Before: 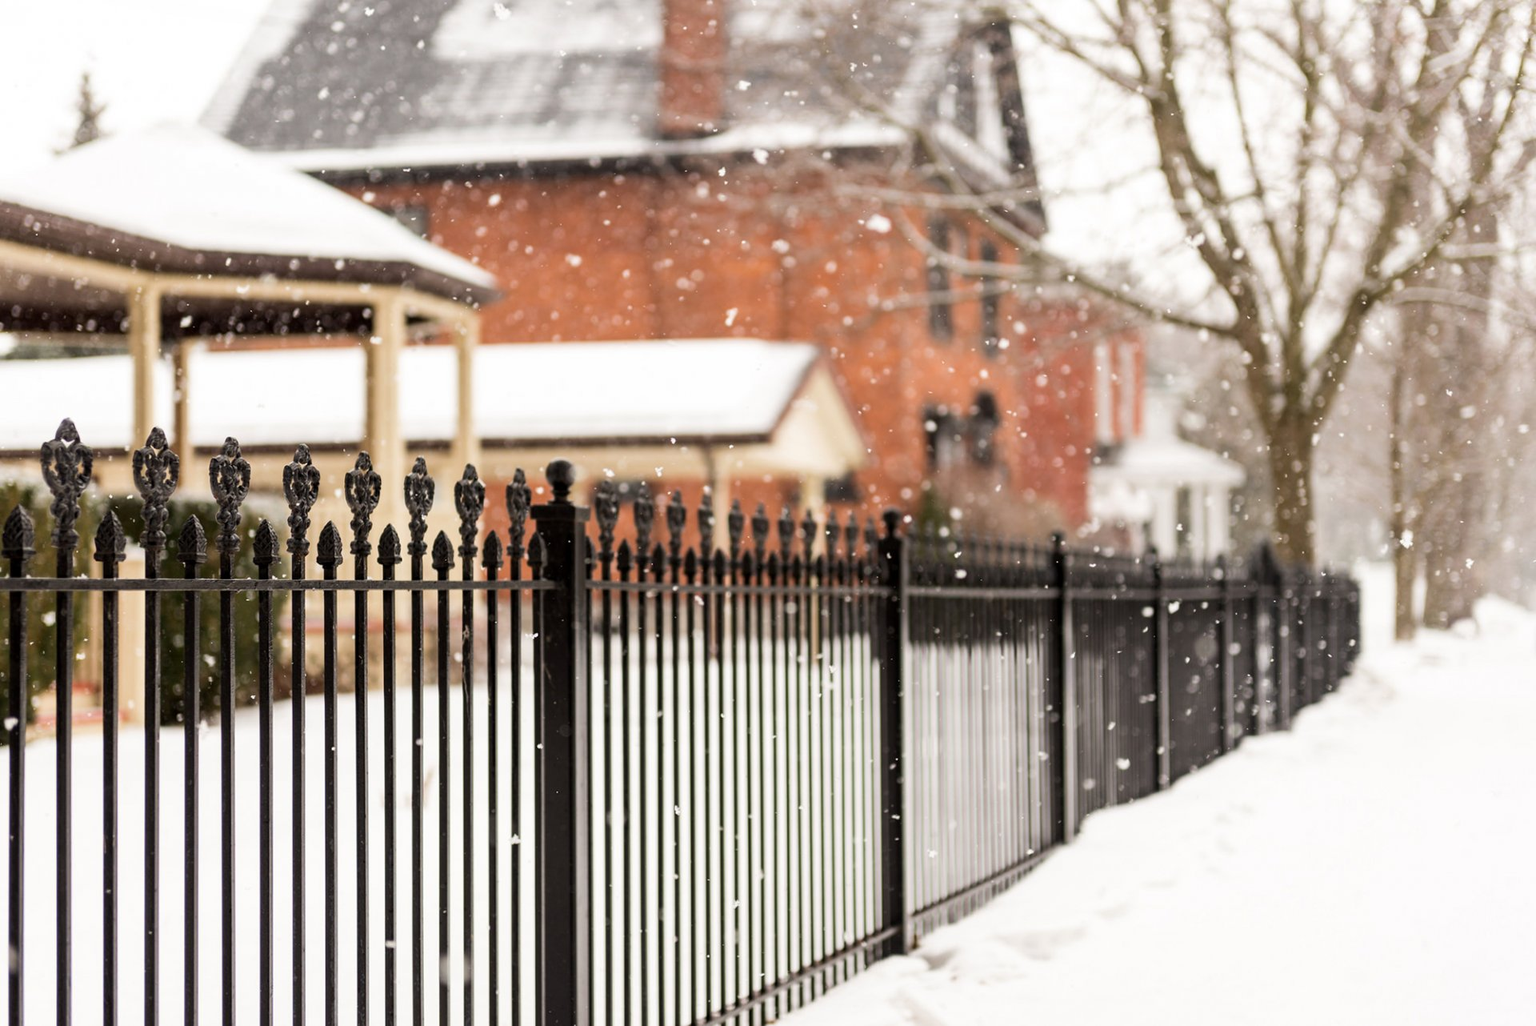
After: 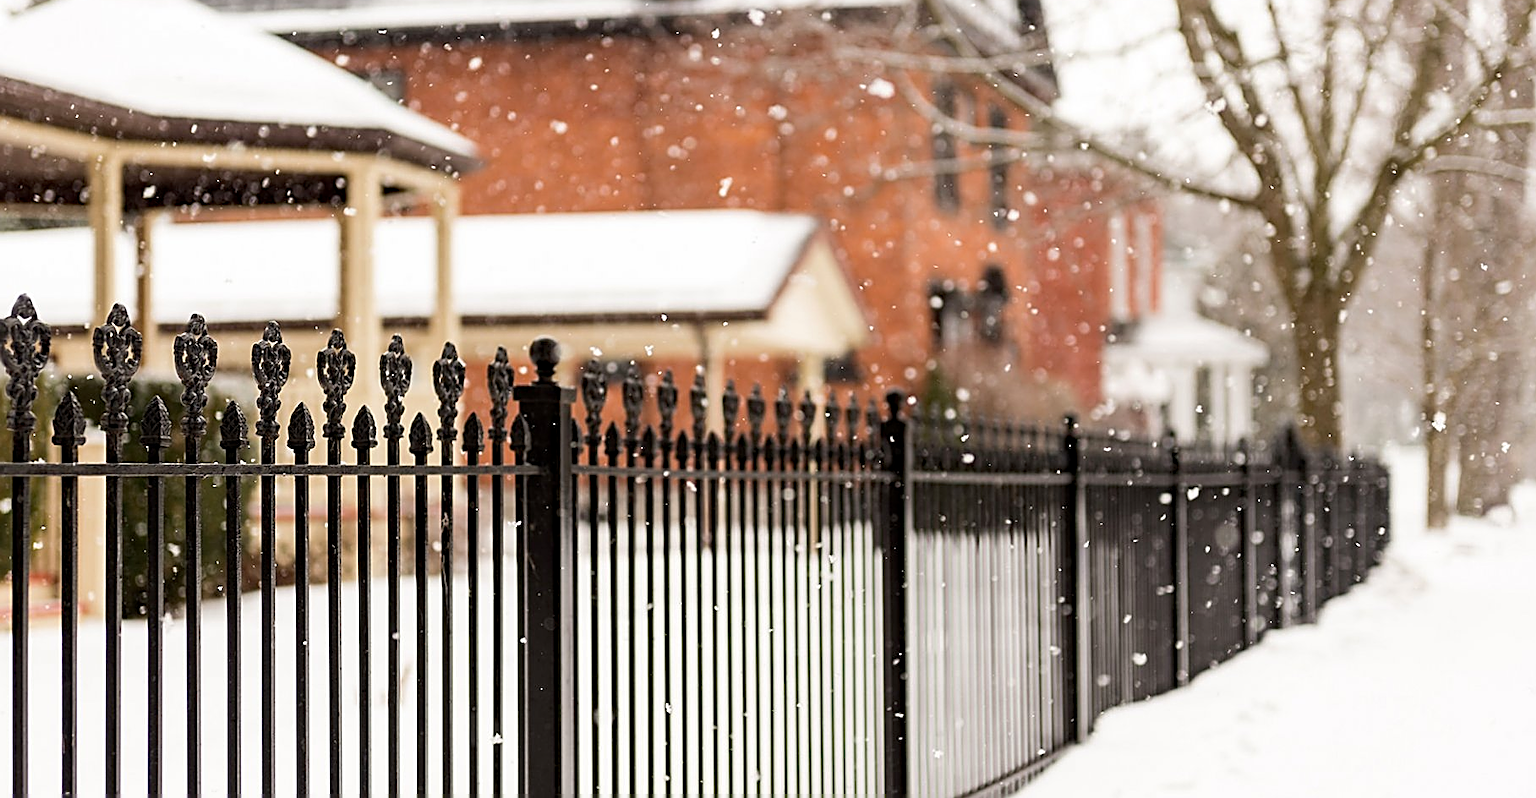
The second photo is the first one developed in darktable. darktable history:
sharpen: amount 1.01
crop and rotate: left 2.926%, top 13.686%, right 2.397%, bottom 12.568%
exposure: compensate exposure bias true, compensate highlight preservation false
haze removal: compatibility mode true, adaptive false
